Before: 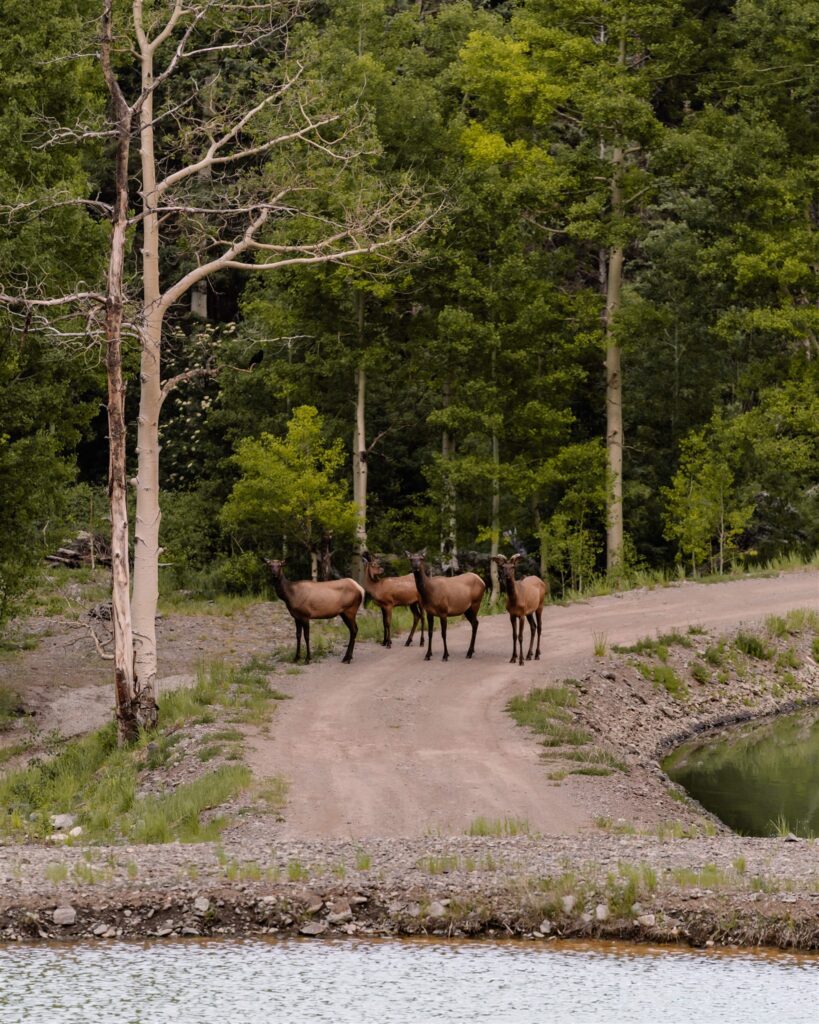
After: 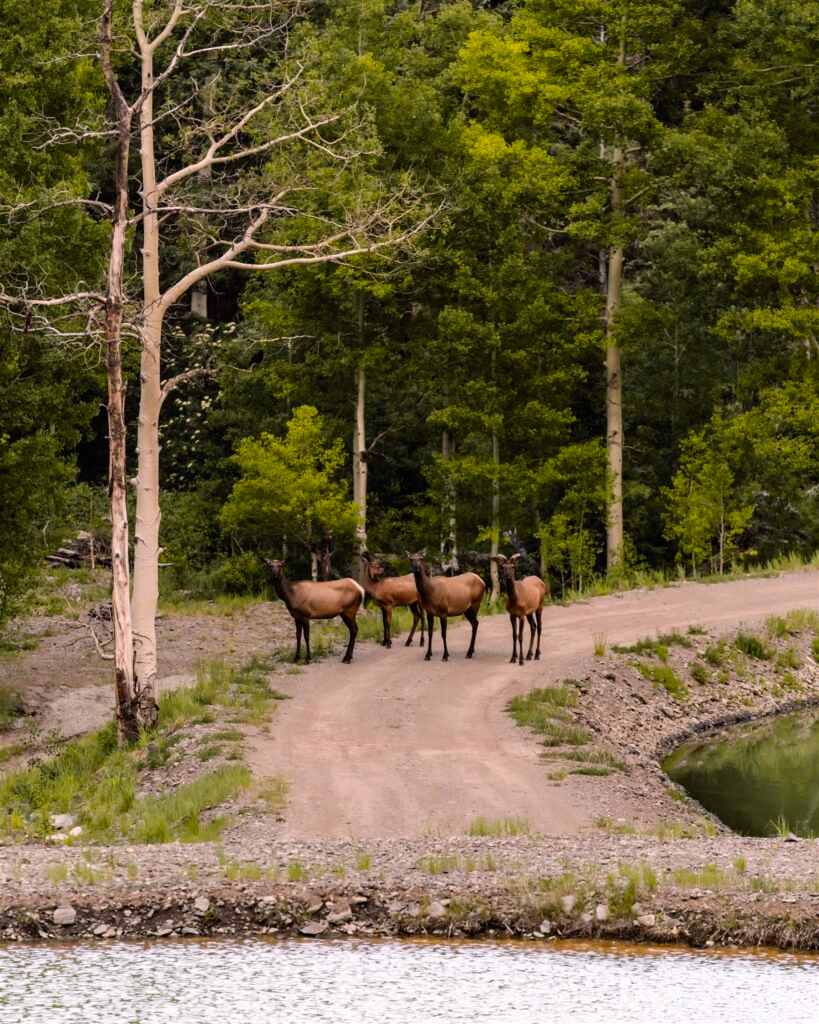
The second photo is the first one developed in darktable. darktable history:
color balance rgb: highlights gain › luminance 6.853%, highlights gain › chroma 0.915%, highlights gain › hue 49.55°, perceptual saturation grading › global saturation 17.633%, perceptual brilliance grading › highlights 6.515%, perceptual brilliance grading › mid-tones 16.103%, perceptual brilliance grading › shadows -5.314%
